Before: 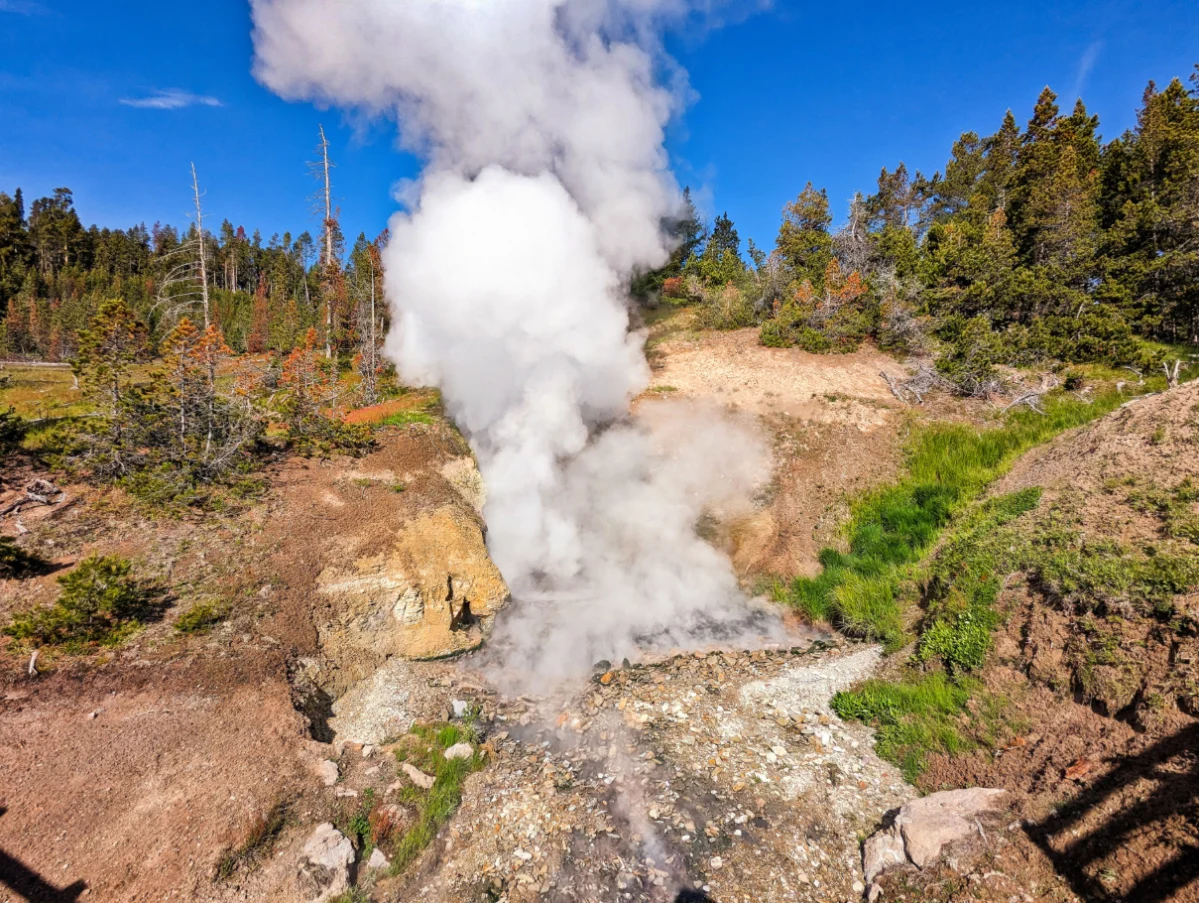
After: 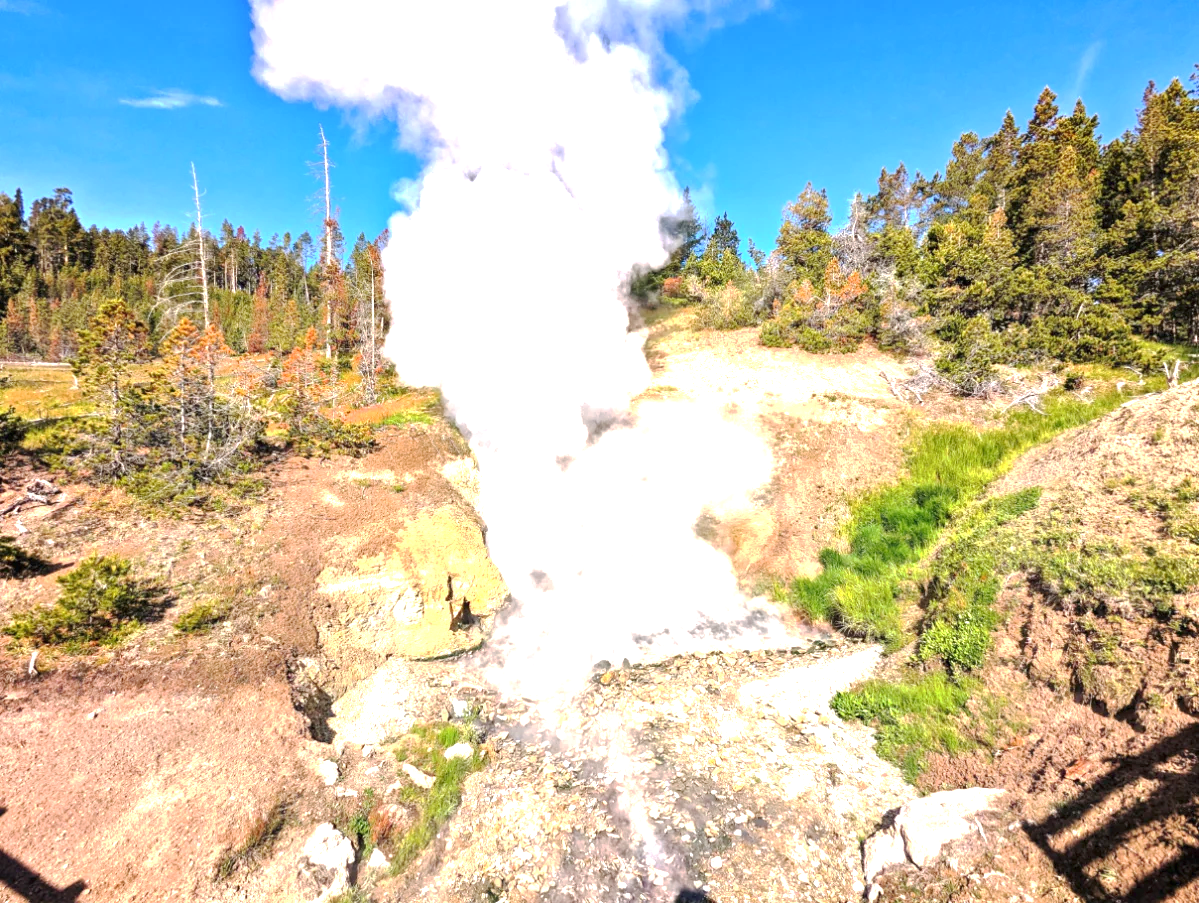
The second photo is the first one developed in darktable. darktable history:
base curve: curves: ch0 [(0, 0) (0.235, 0.266) (0.503, 0.496) (0.786, 0.72) (1, 1)], preserve colors none
exposure: black level correction 0, exposure 1.382 EV, compensate highlight preservation false
